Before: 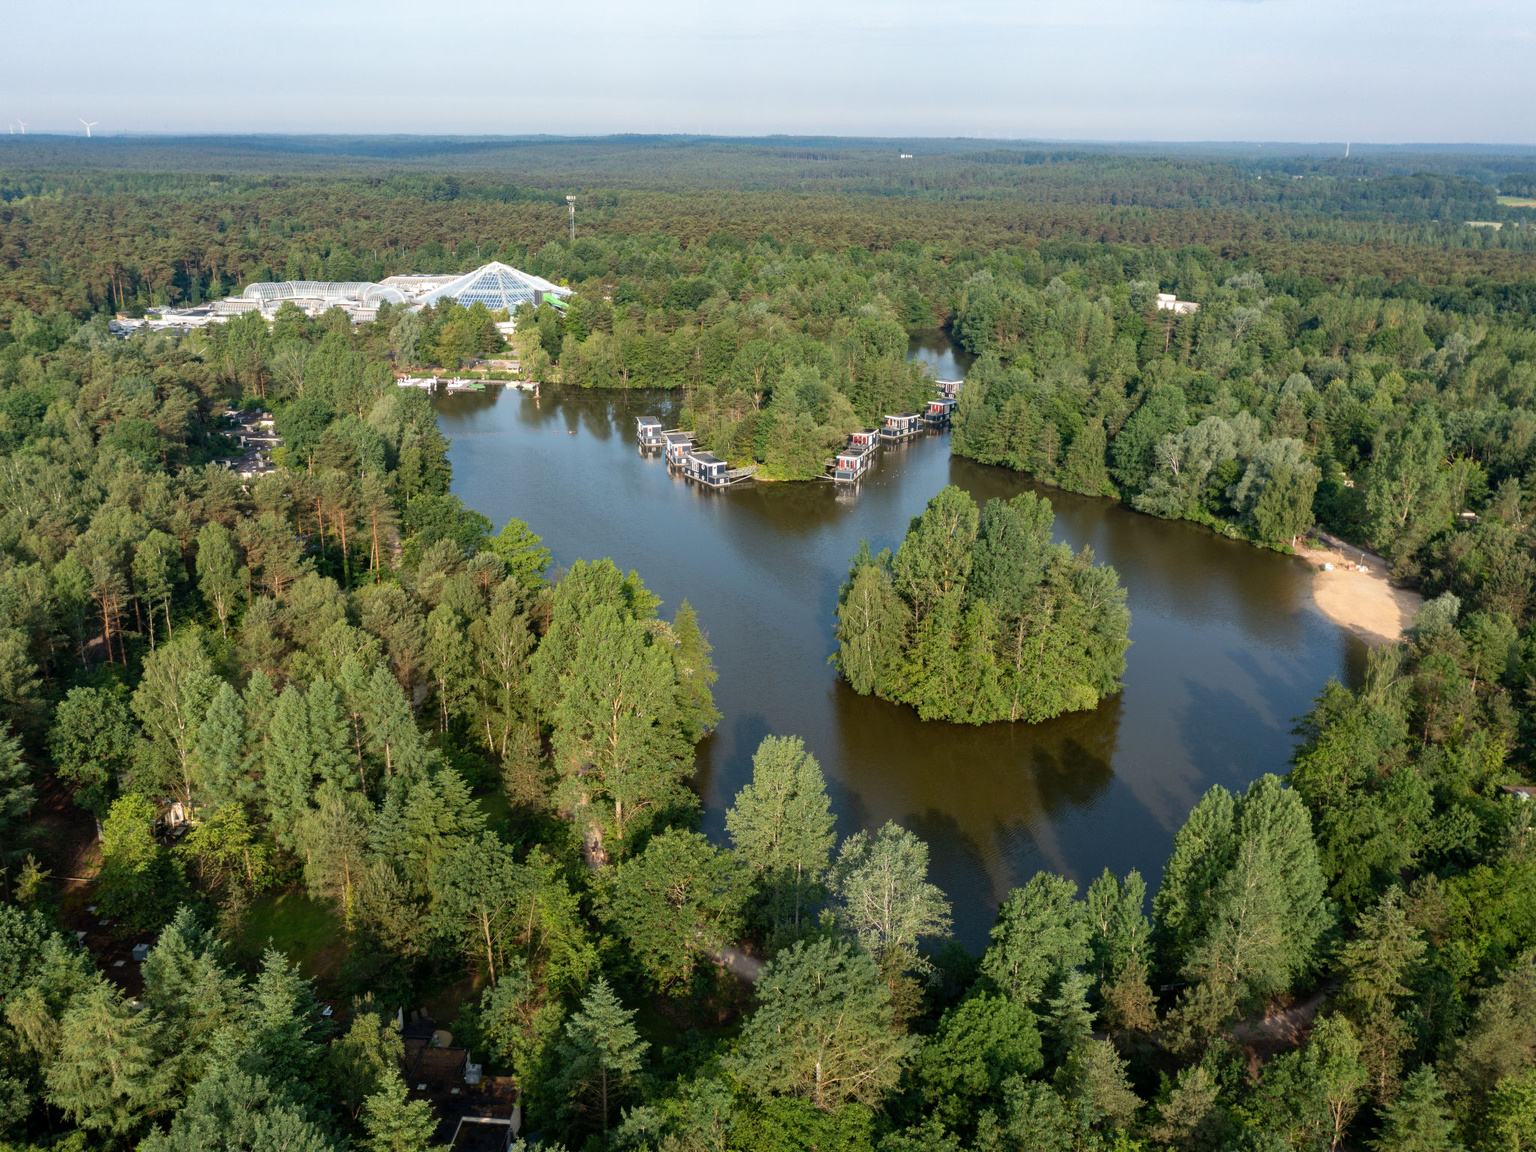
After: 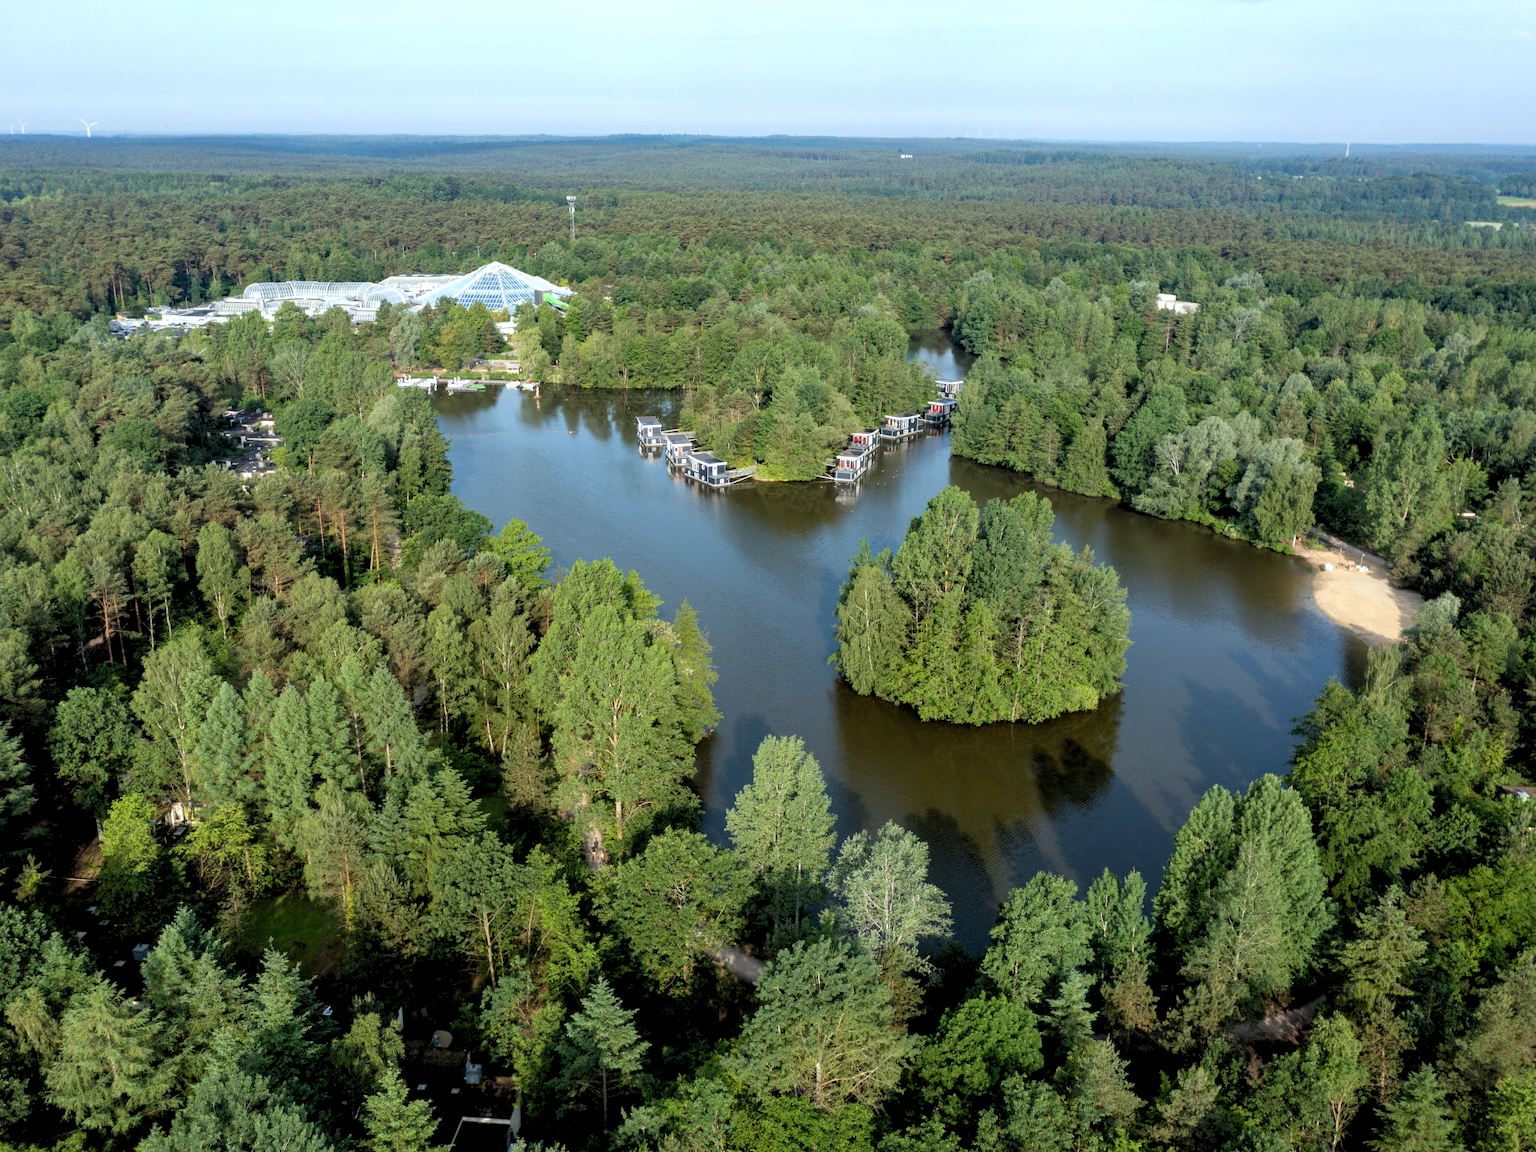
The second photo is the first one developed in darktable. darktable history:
rgb levels: levels [[0.01, 0.419, 0.839], [0, 0.5, 1], [0, 0.5, 1]]
white balance: red 0.925, blue 1.046
